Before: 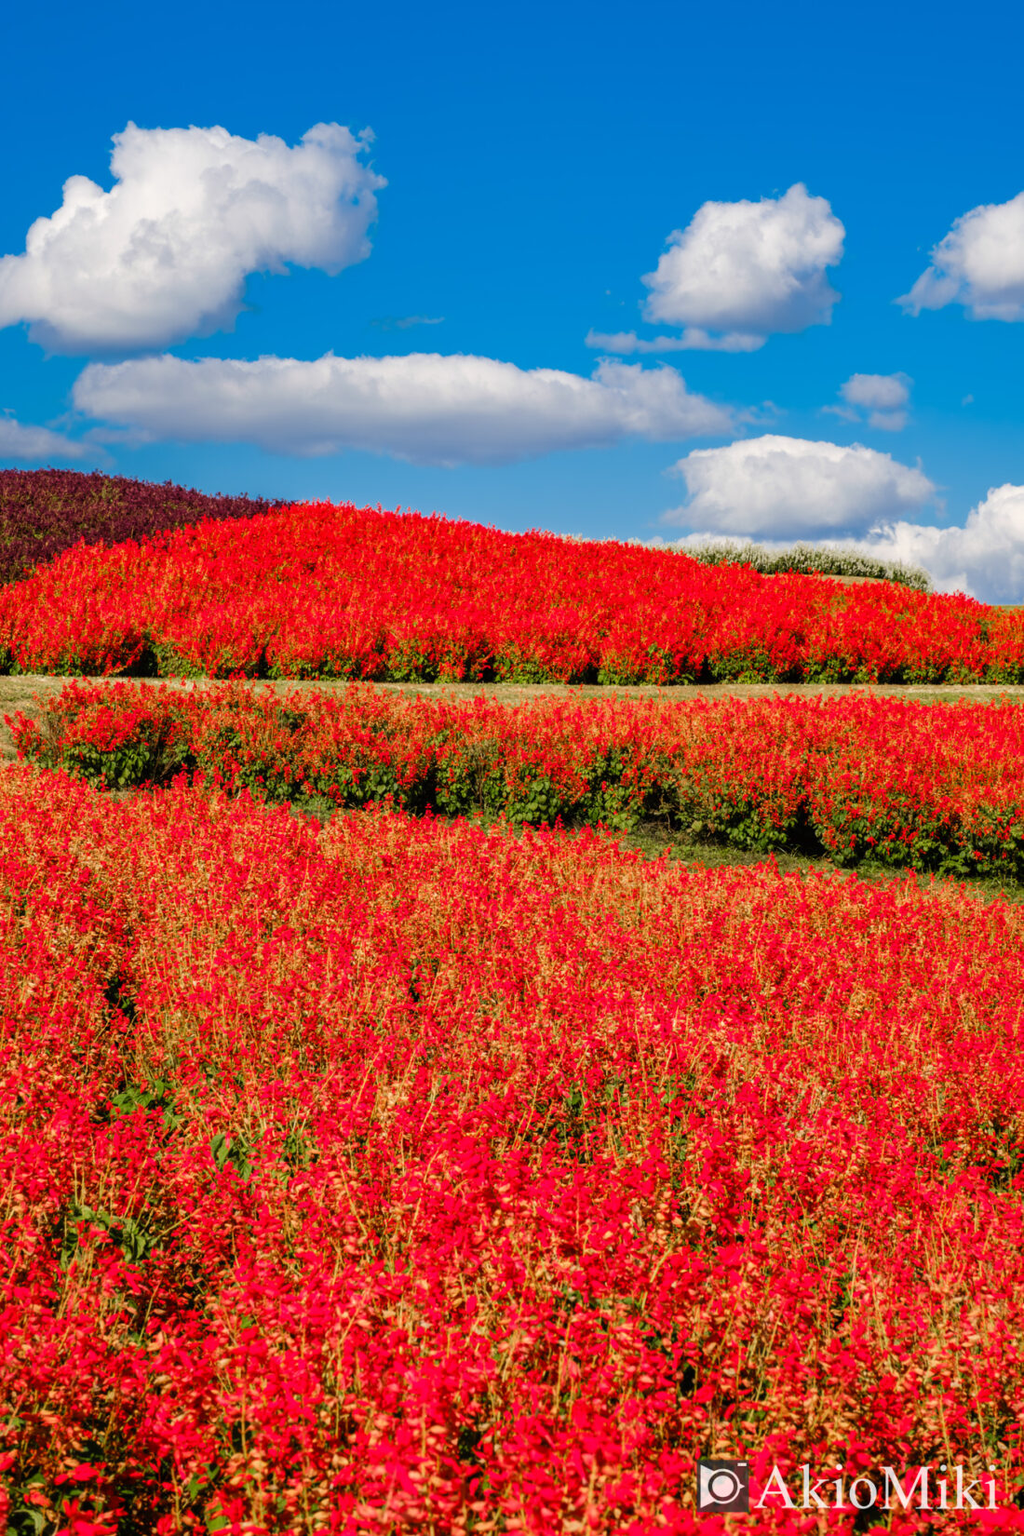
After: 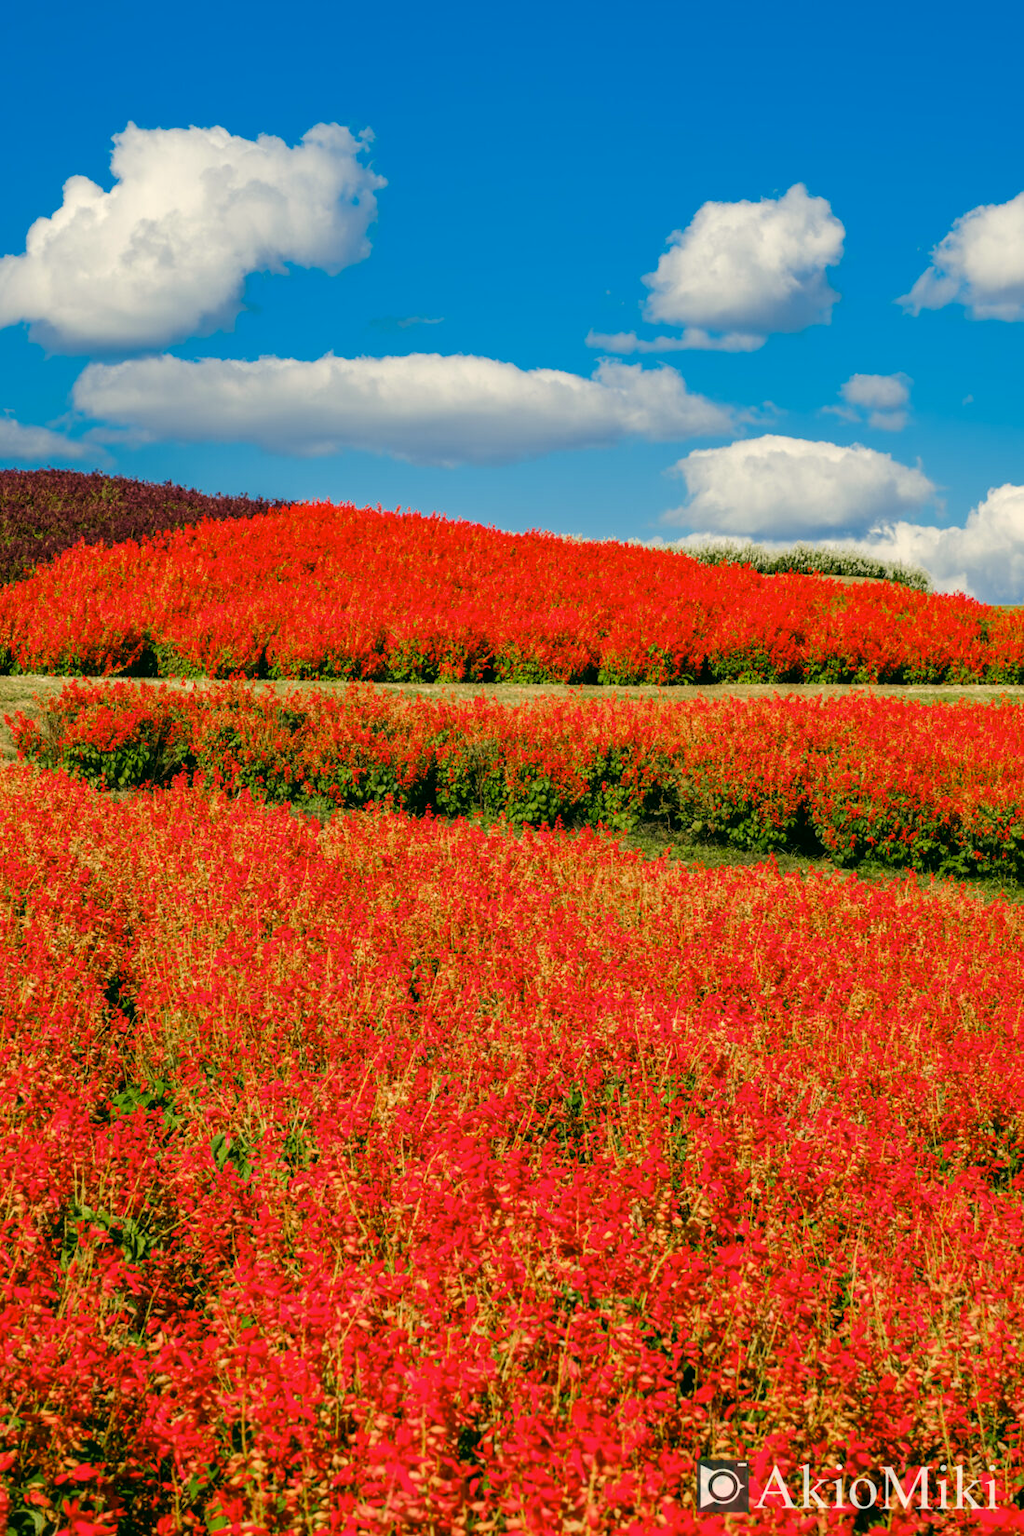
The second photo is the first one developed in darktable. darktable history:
color correction: highlights a* -0.452, highlights b* 9.33, shadows a* -9.25, shadows b* 0.504
